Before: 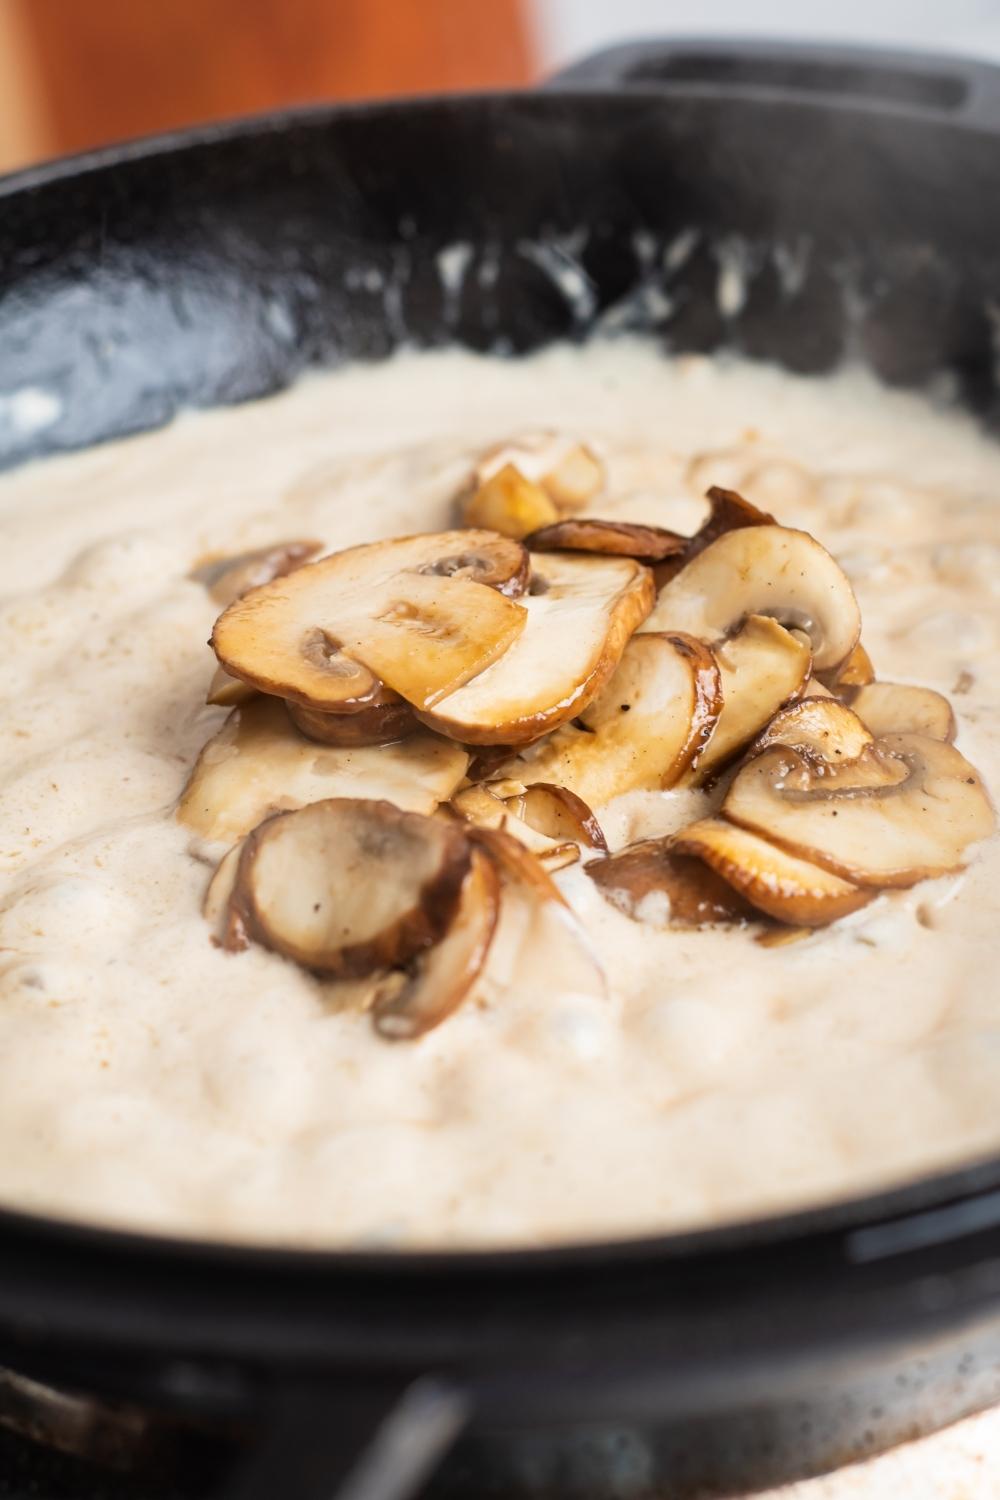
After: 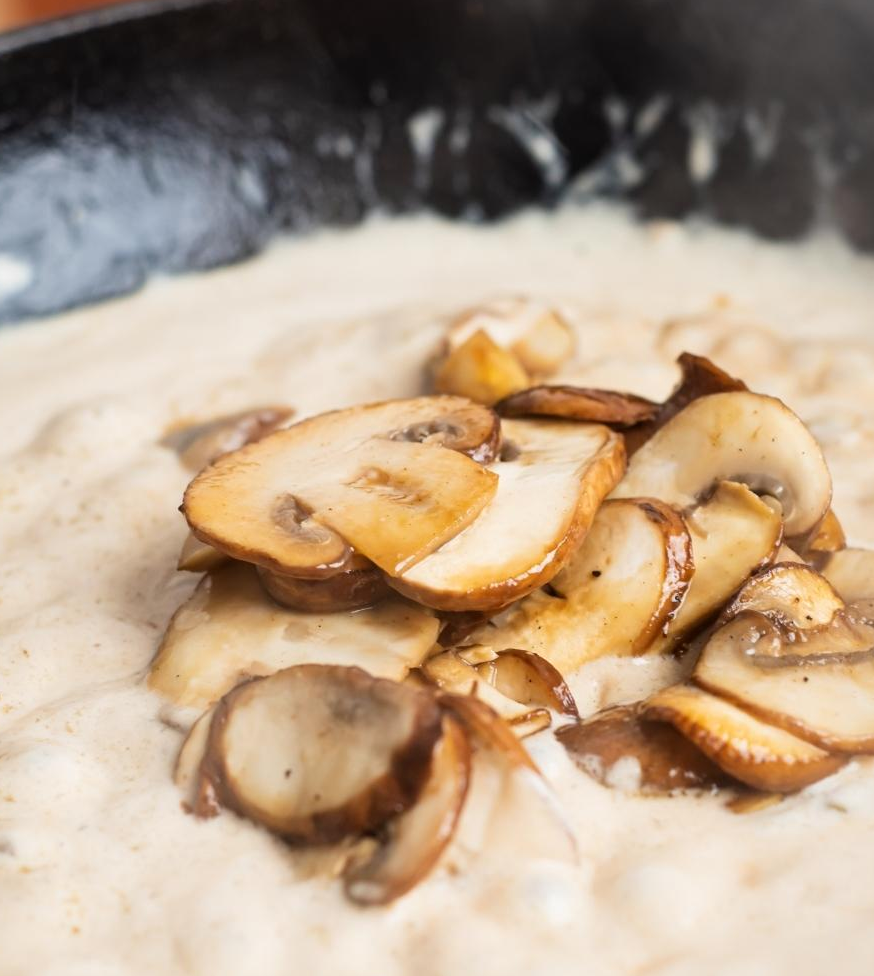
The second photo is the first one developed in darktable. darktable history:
crop: left 2.923%, top 8.956%, right 9.651%, bottom 25.917%
